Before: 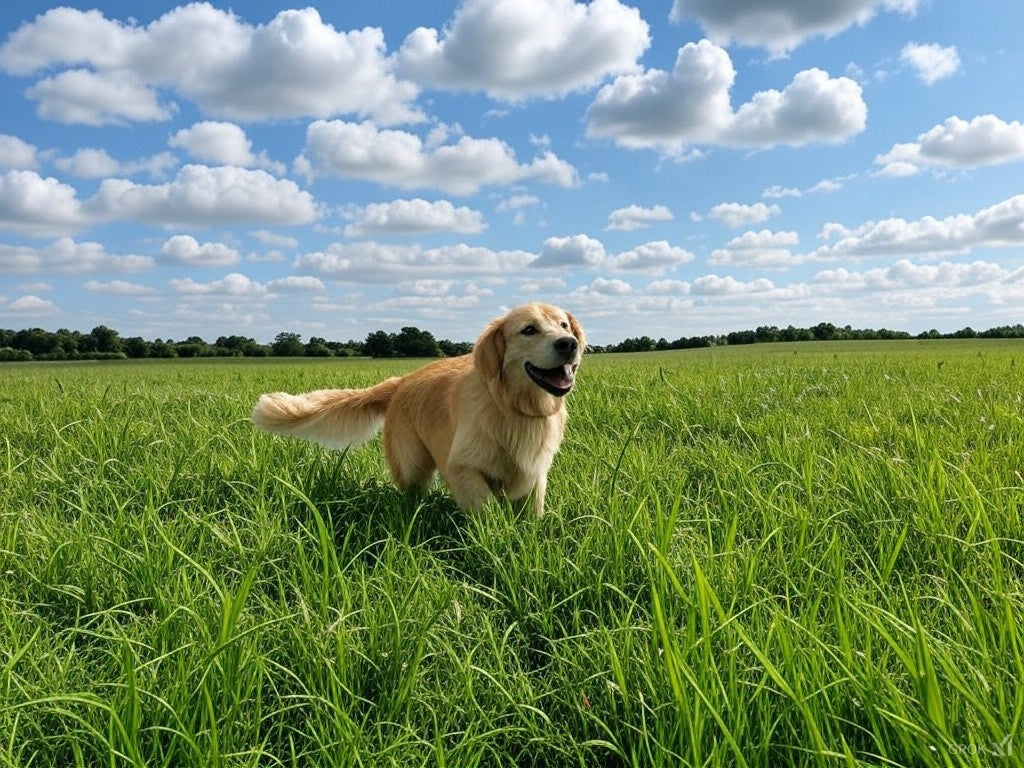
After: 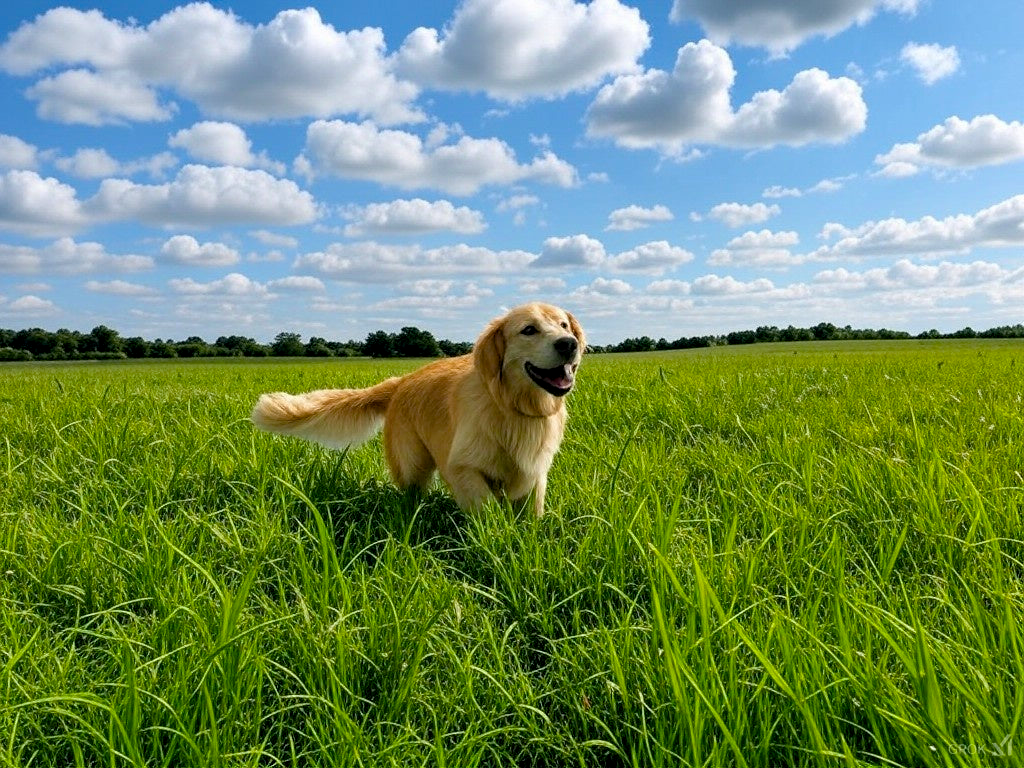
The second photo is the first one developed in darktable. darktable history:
color balance rgb: global offset › luminance -0.503%, perceptual saturation grading › global saturation 25.806%
